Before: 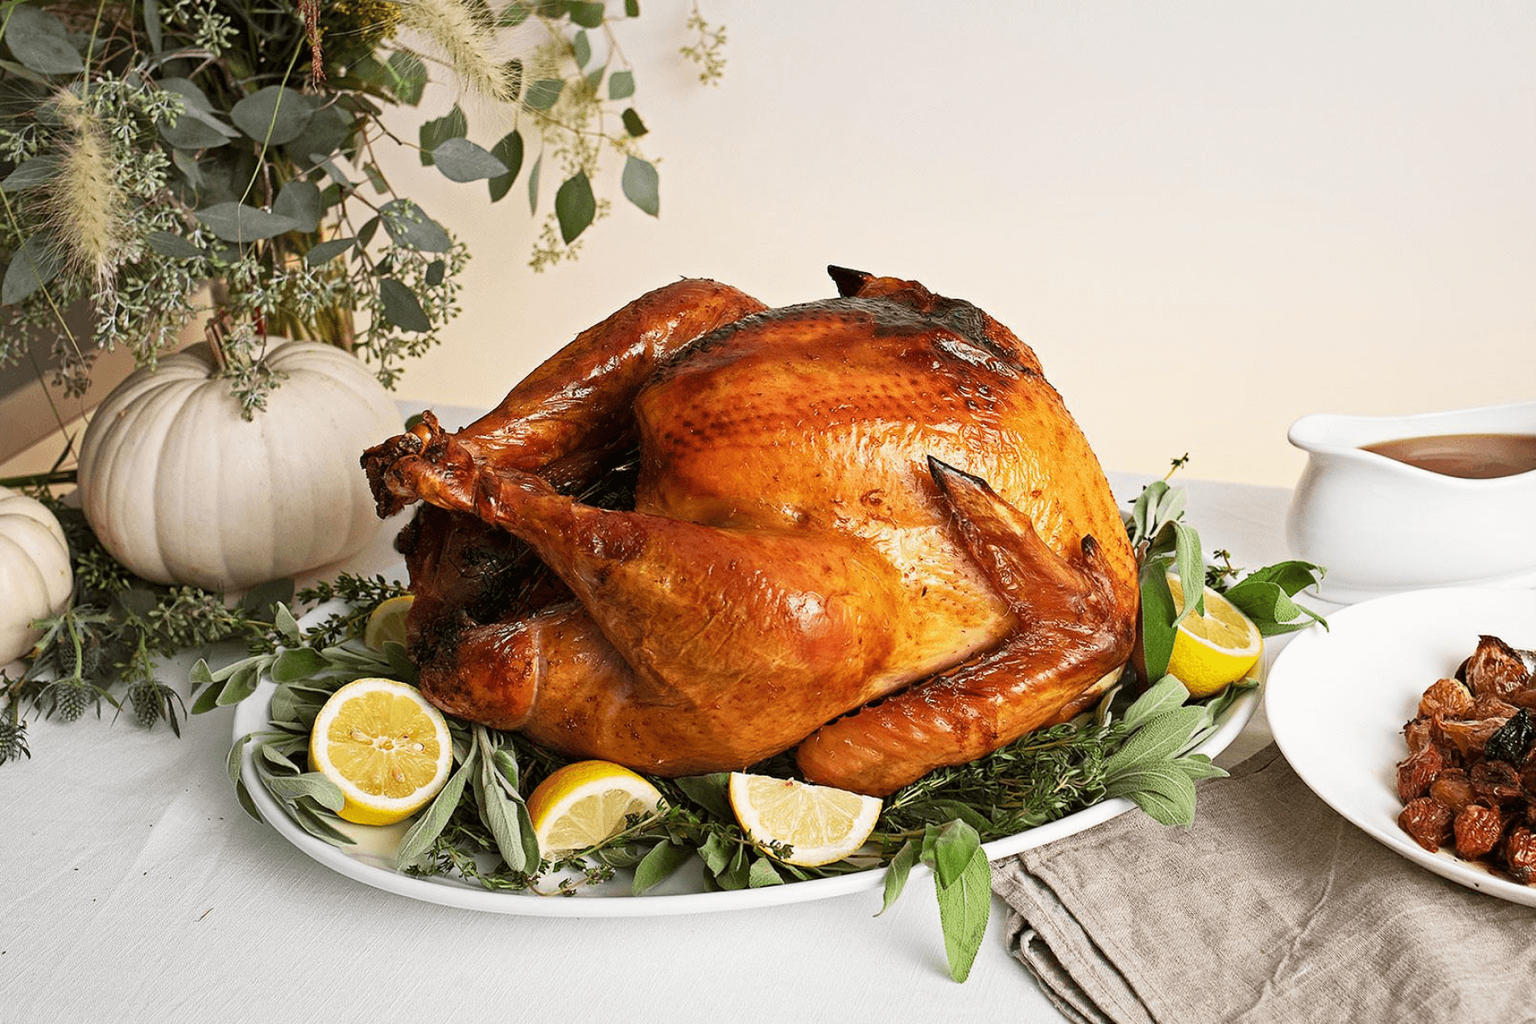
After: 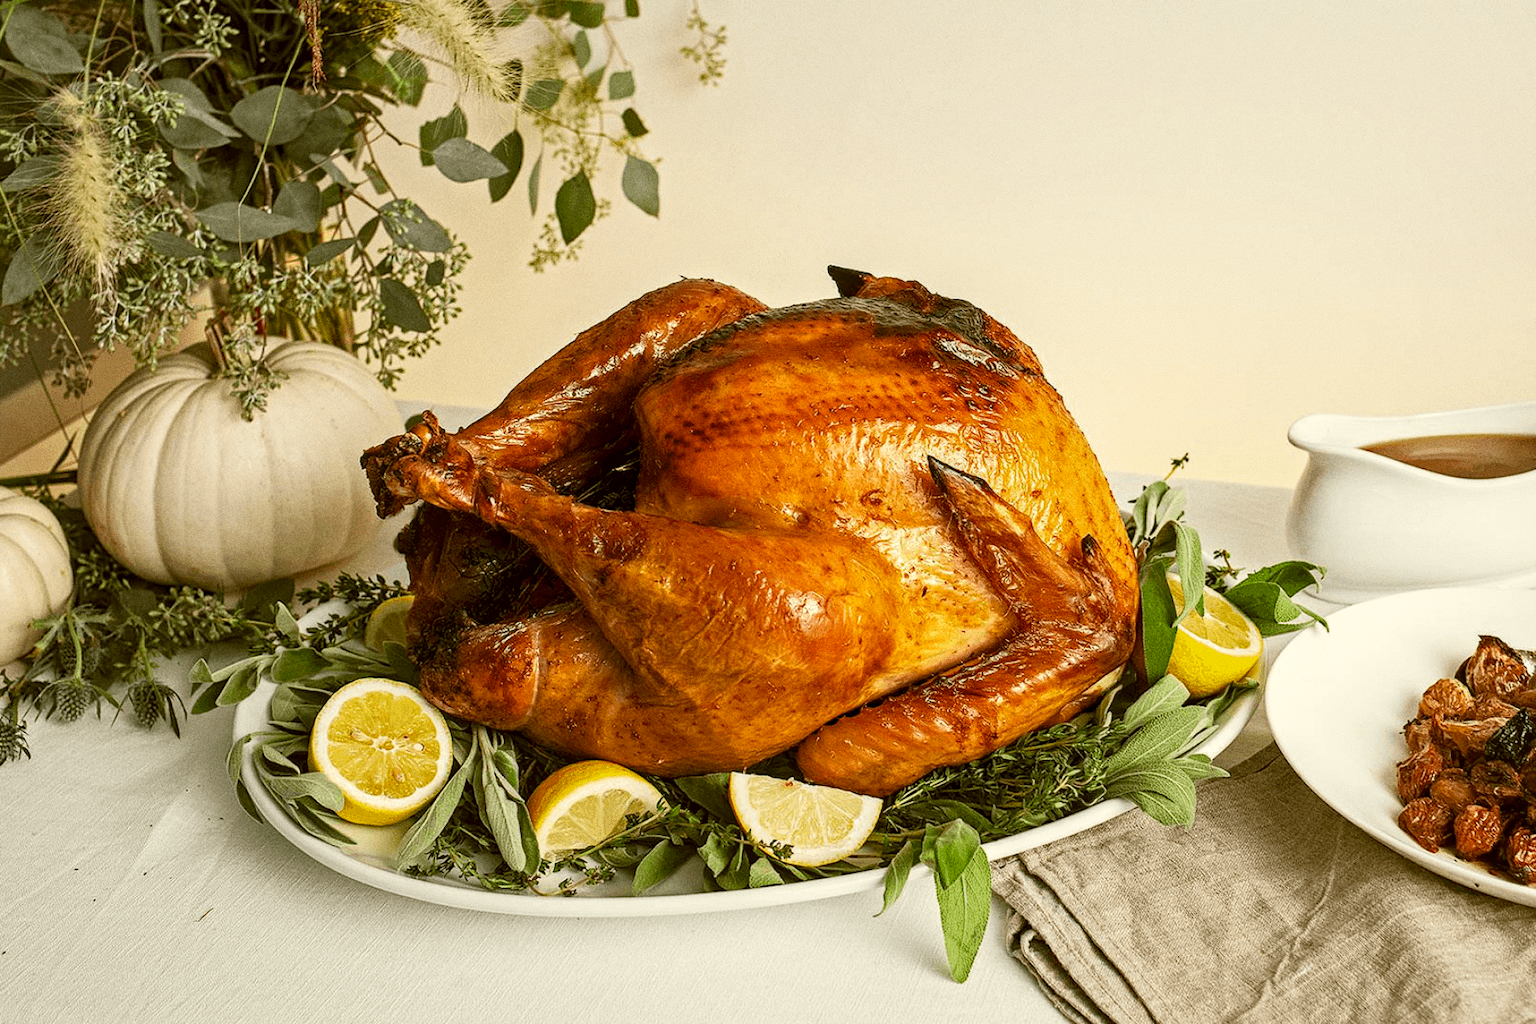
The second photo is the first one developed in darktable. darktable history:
grain: coarseness 0.09 ISO
local contrast: on, module defaults
color correction: highlights a* -1.43, highlights b* 10.12, shadows a* 0.395, shadows b* 19.35
